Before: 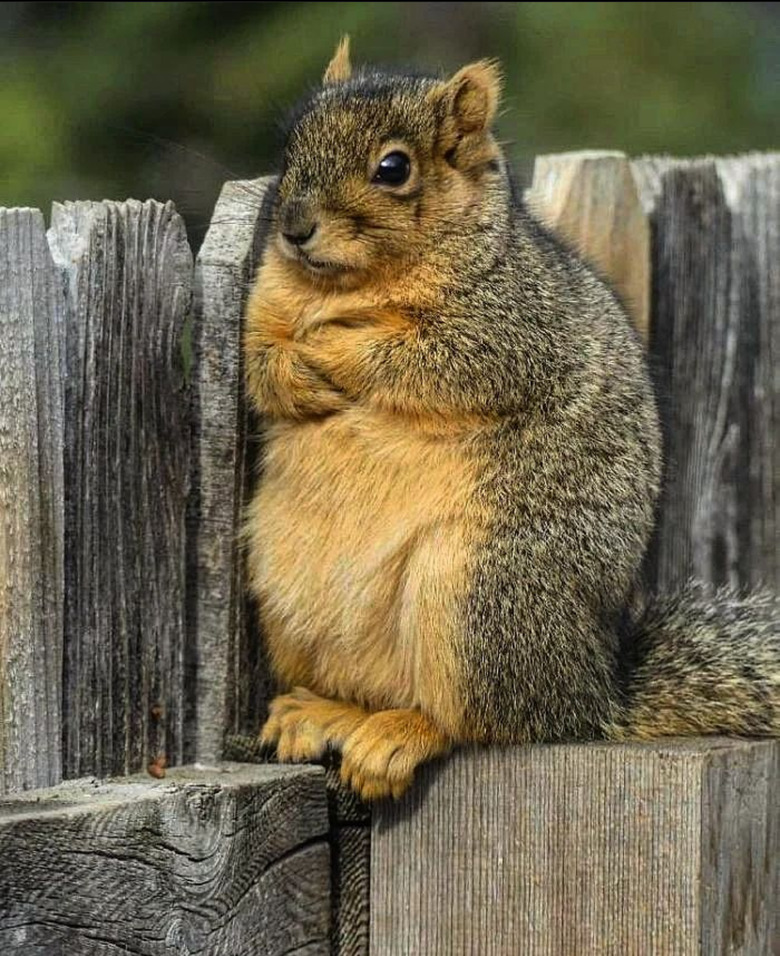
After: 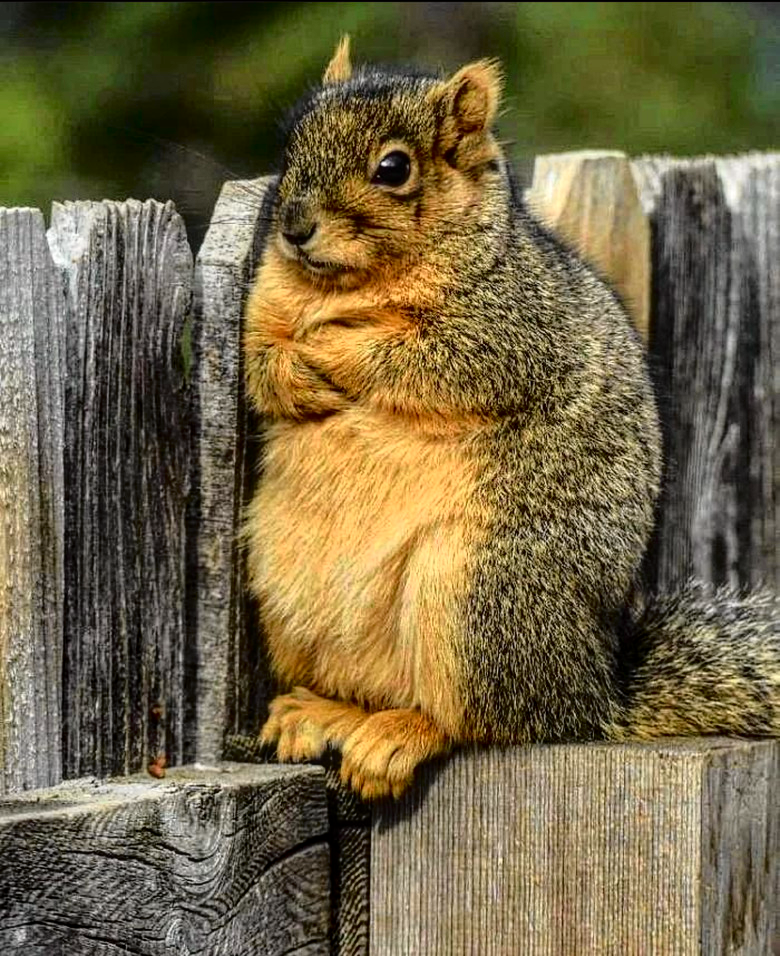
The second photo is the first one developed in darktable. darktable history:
tone equalizer: -8 EV -0.001 EV, -7 EV 0.001 EV, -6 EV -0.005 EV, -5 EV -0.016 EV, -4 EV -0.054 EV, -3 EV -0.203 EV, -2 EV -0.242 EV, -1 EV 0.114 EV, +0 EV 0.332 EV, edges refinement/feathering 500, mask exposure compensation -1.57 EV, preserve details no
tone curve: curves: ch0 [(0, 0.014) (0.17, 0.099) (0.398, 0.423) (0.725, 0.828) (0.872, 0.918) (1, 0.981)]; ch1 [(0, 0) (0.402, 0.36) (0.489, 0.491) (0.5, 0.503) (0.515, 0.52) (0.545, 0.572) (0.615, 0.662) (0.701, 0.725) (1, 1)]; ch2 [(0, 0) (0.42, 0.458) (0.485, 0.499) (0.503, 0.503) (0.531, 0.542) (0.561, 0.594) (0.644, 0.694) (0.717, 0.753) (1, 0.991)], color space Lab, independent channels, preserve colors none
local contrast: on, module defaults
